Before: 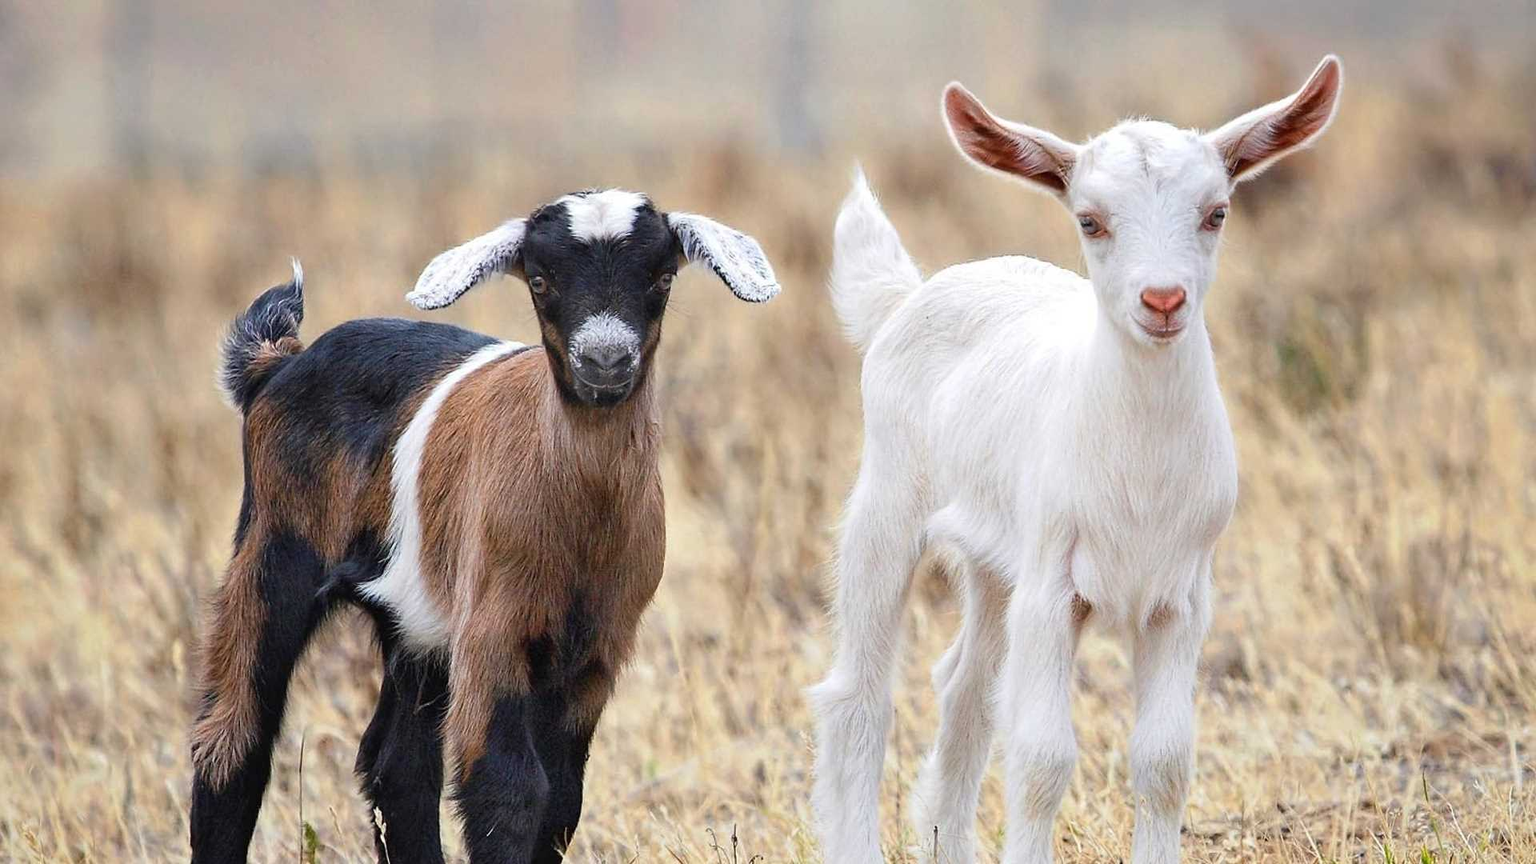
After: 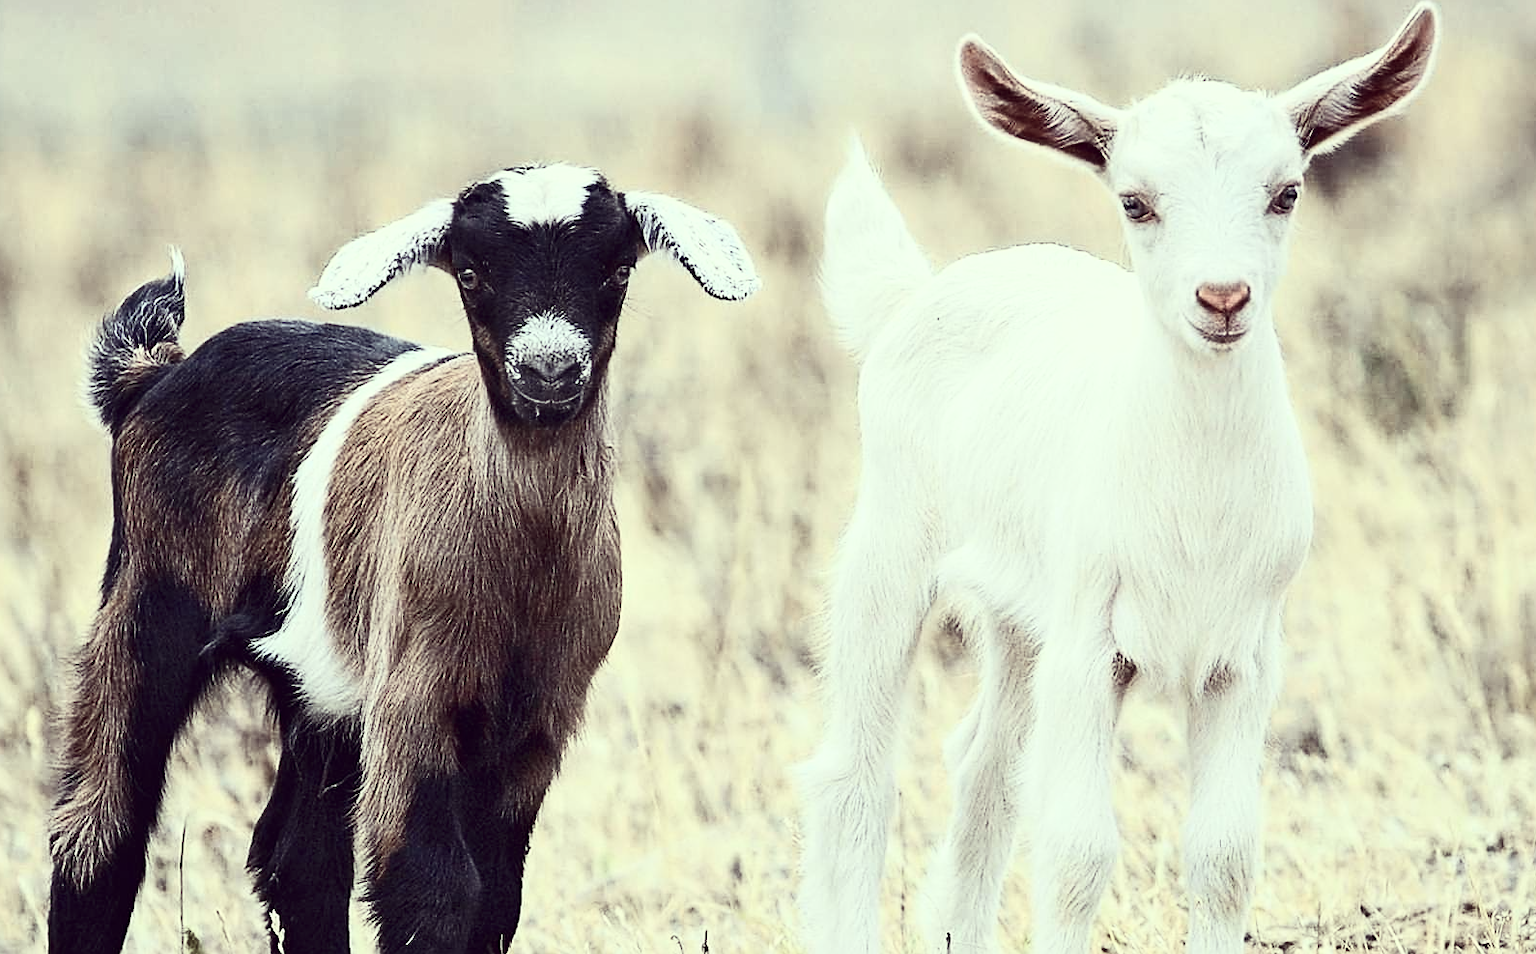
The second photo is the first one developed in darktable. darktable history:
contrast brightness saturation: contrast 0.4, brightness 0.1, saturation 0.21
sharpen: on, module defaults
color correction: highlights a* -20.17, highlights b* 20.27, shadows a* 20.03, shadows b* -20.46, saturation 0.43
crop: left 9.807%, top 6.259%, right 7.334%, bottom 2.177%
